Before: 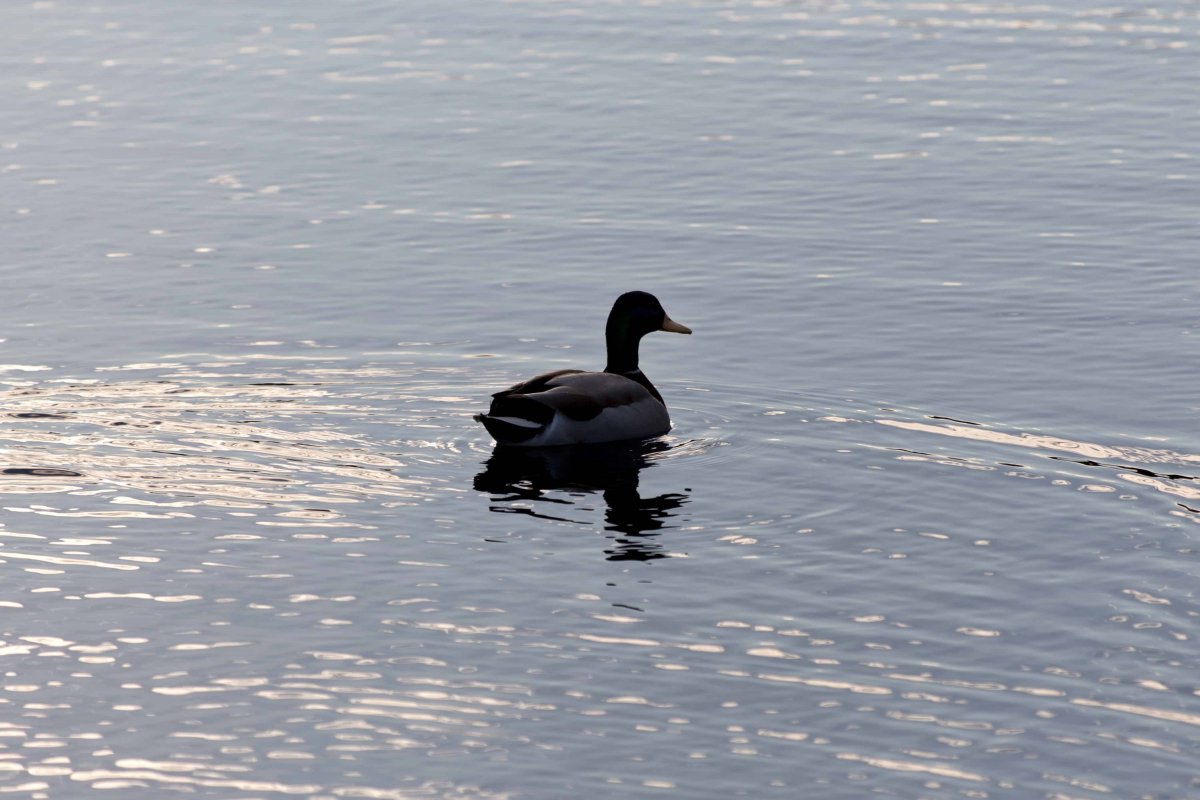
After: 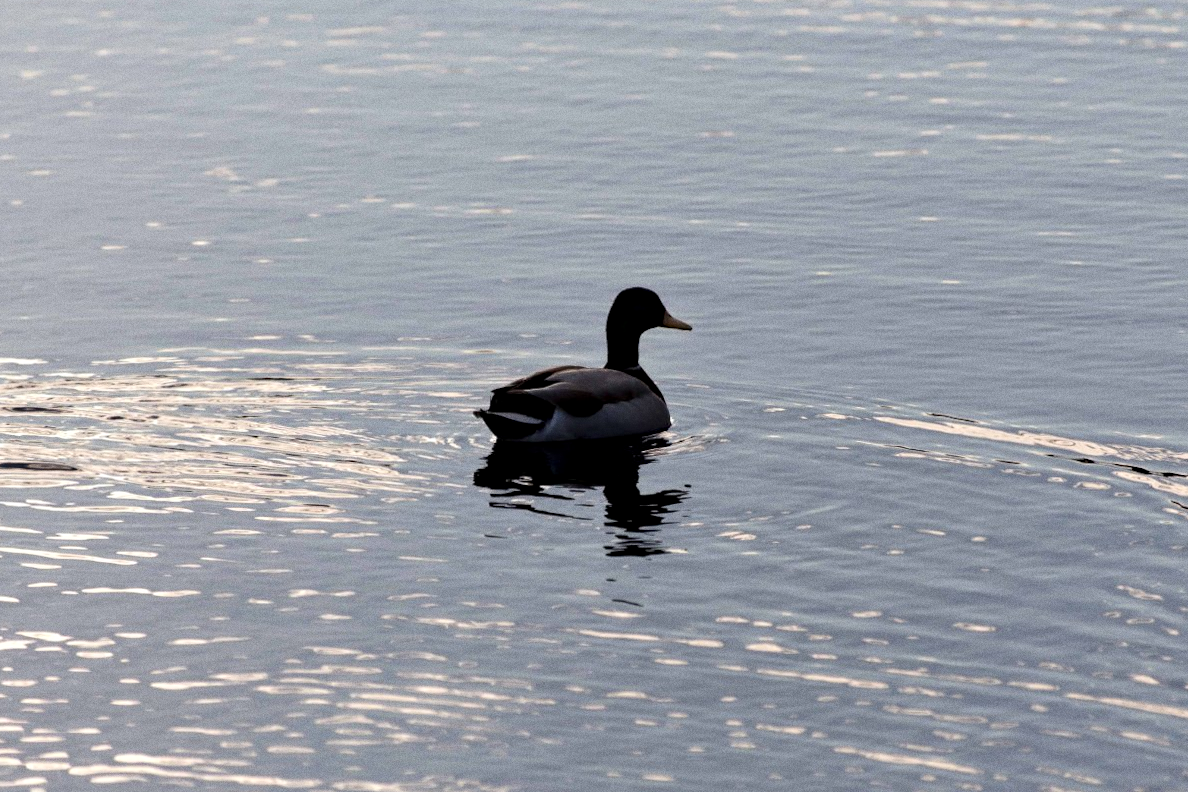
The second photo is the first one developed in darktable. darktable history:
grain: coarseness 0.47 ISO
contrast equalizer: octaves 7, y [[0.528 ×6], [0.514 ×6], [0.362 ×6], [0 ×6], [0 ×6]]
rotate and perspective: rotation 0.174°, lens shift (vertical) 0.013, lens shift (horizontal) 0.019, shear 0.001, automatic cropping original format, crop left 0.007, crop right 0.991, crop top 0.016, crop bottom 0.997
